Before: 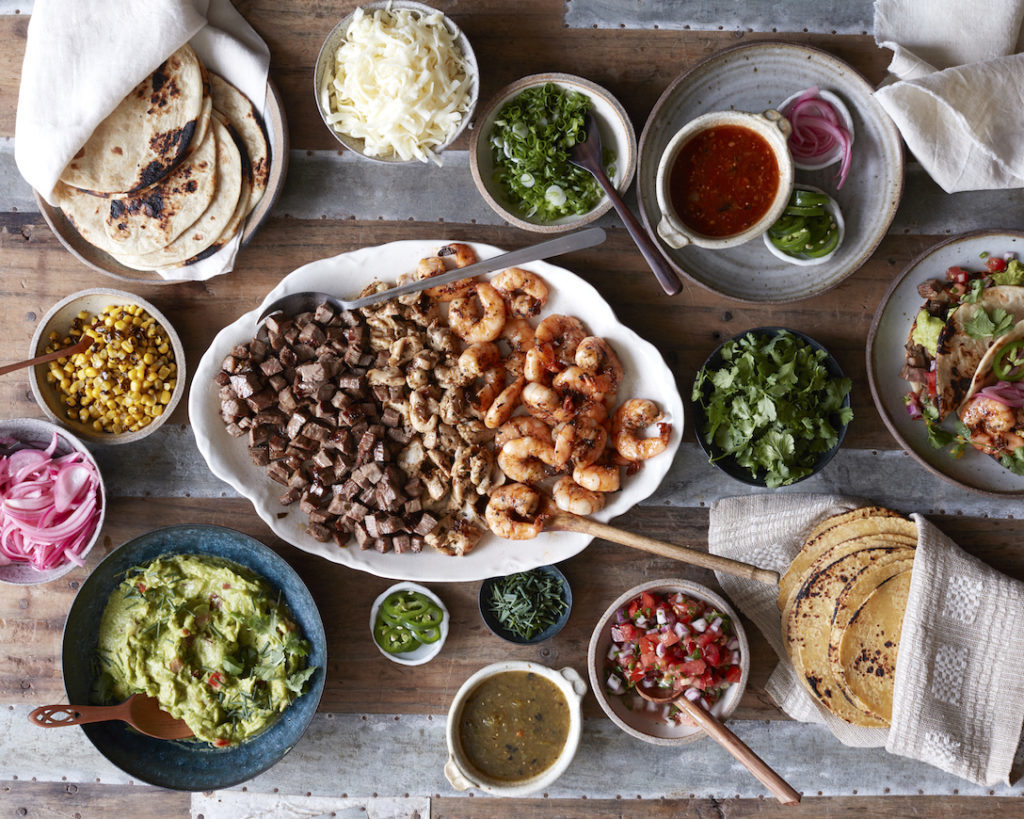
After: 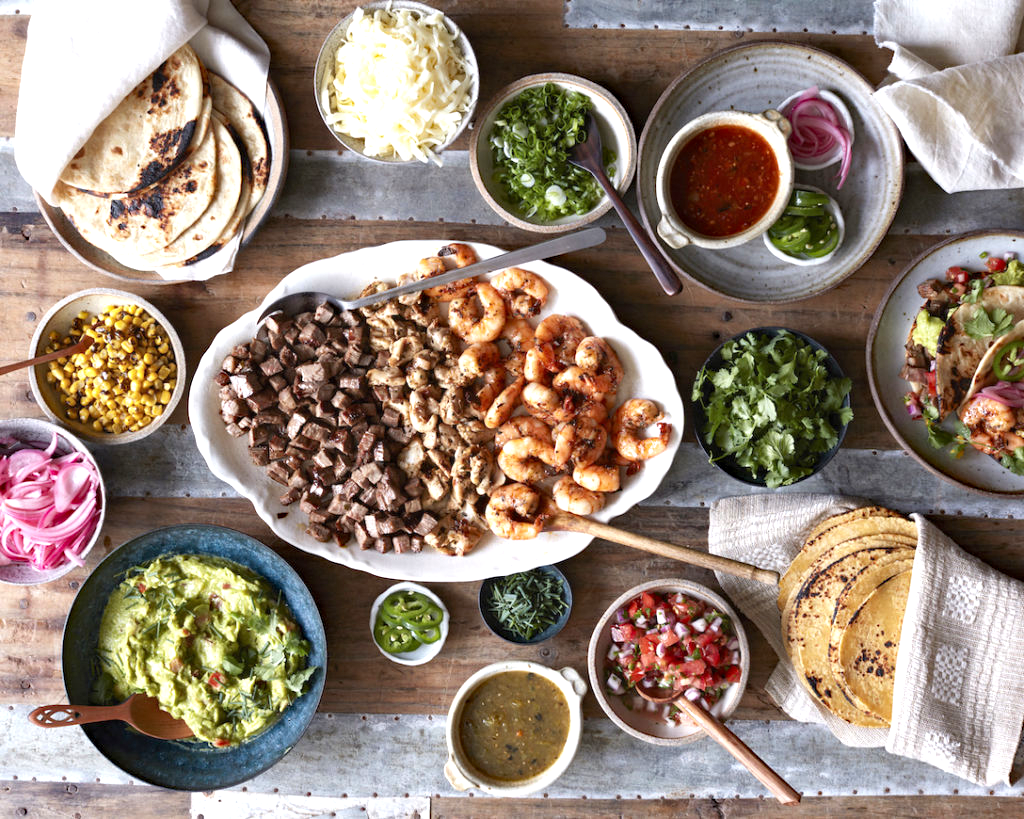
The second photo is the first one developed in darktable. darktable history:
haze removal: adaptive false
exposure: exposure 0.6 EV, compensate highlight preservation false
